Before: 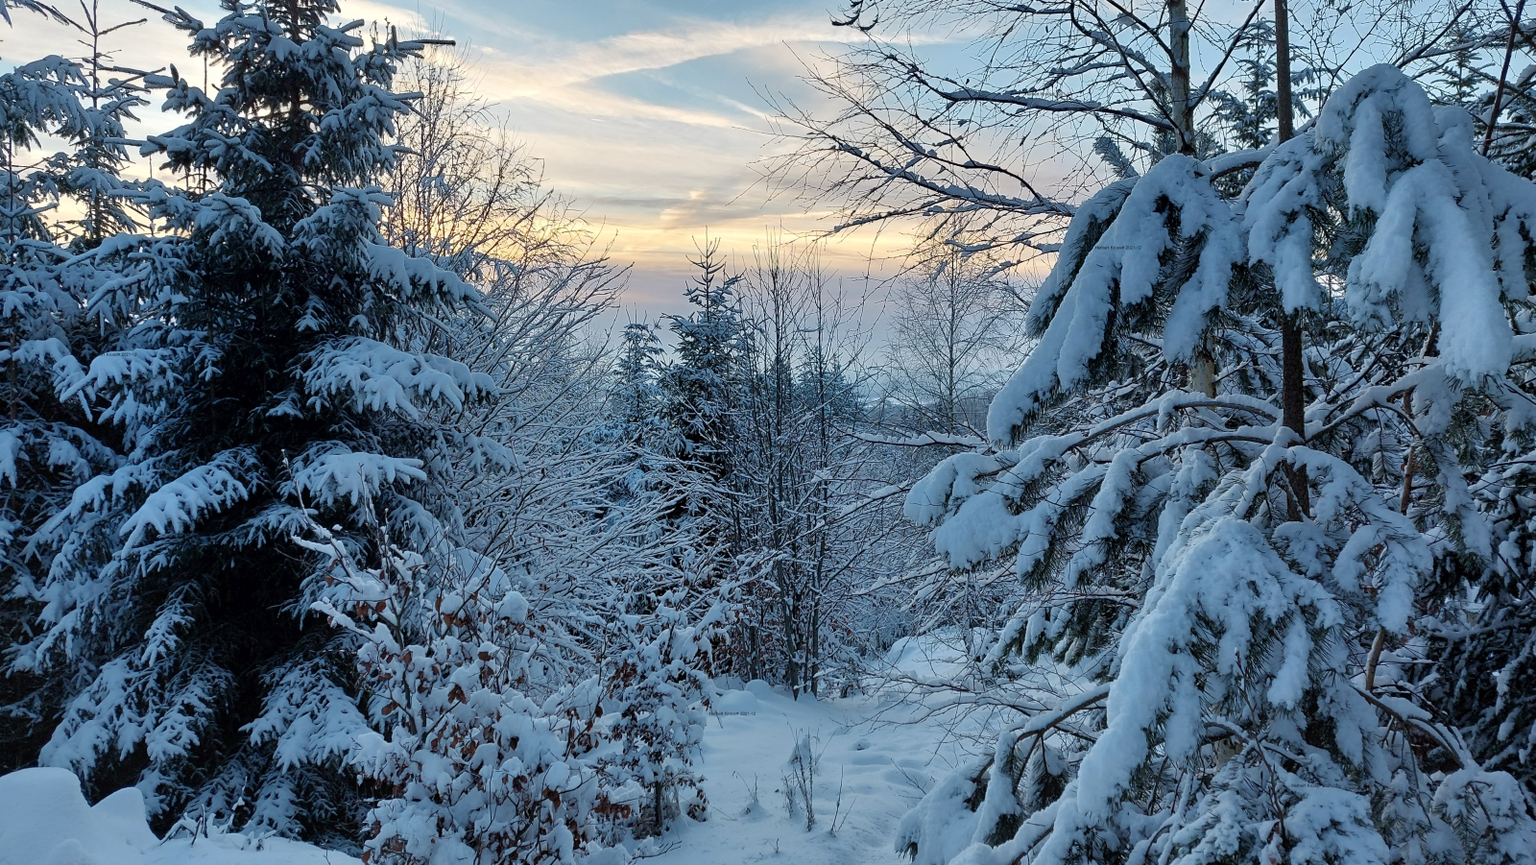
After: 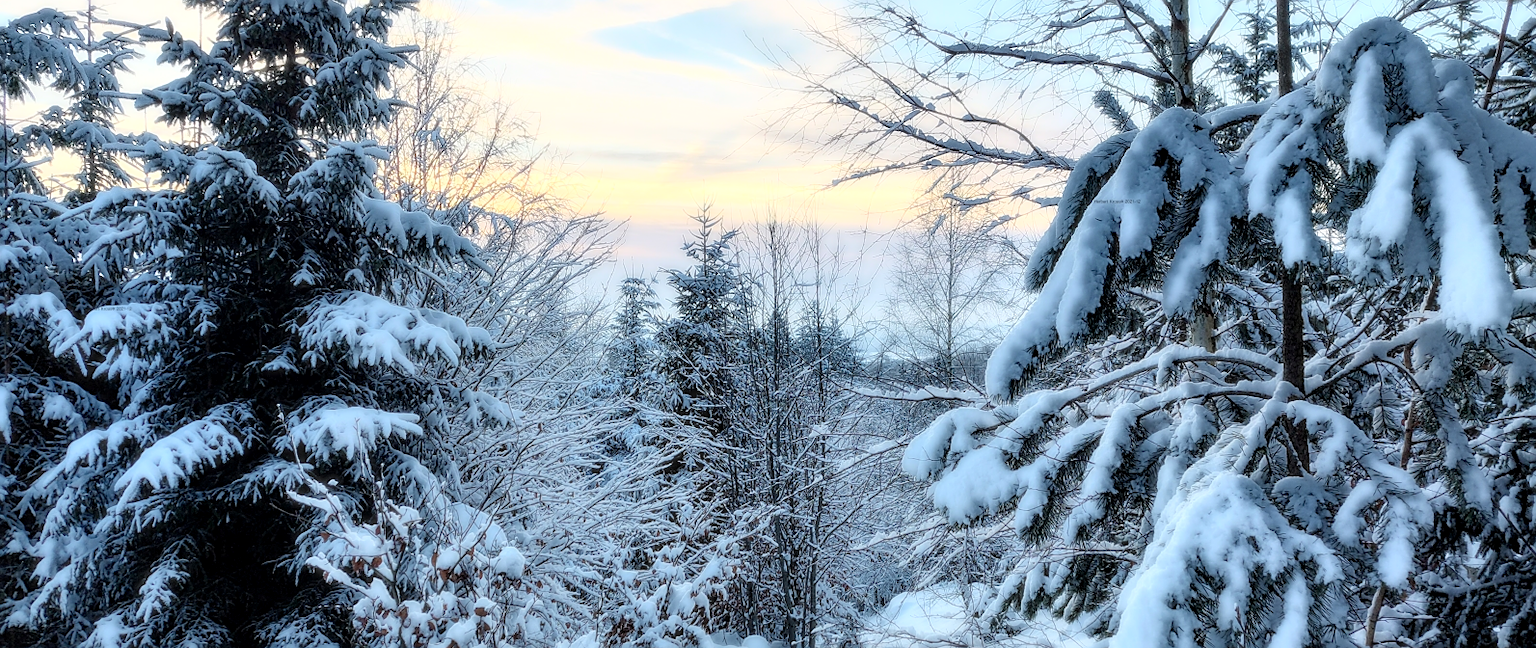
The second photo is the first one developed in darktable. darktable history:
sharpen: on, module defaults
crop: left 0.387%, top 5.469%, bottom 19.809%
bloom: size 0%, threshold 54.82%, strength 8.31%
local contrast: on, module defaults
